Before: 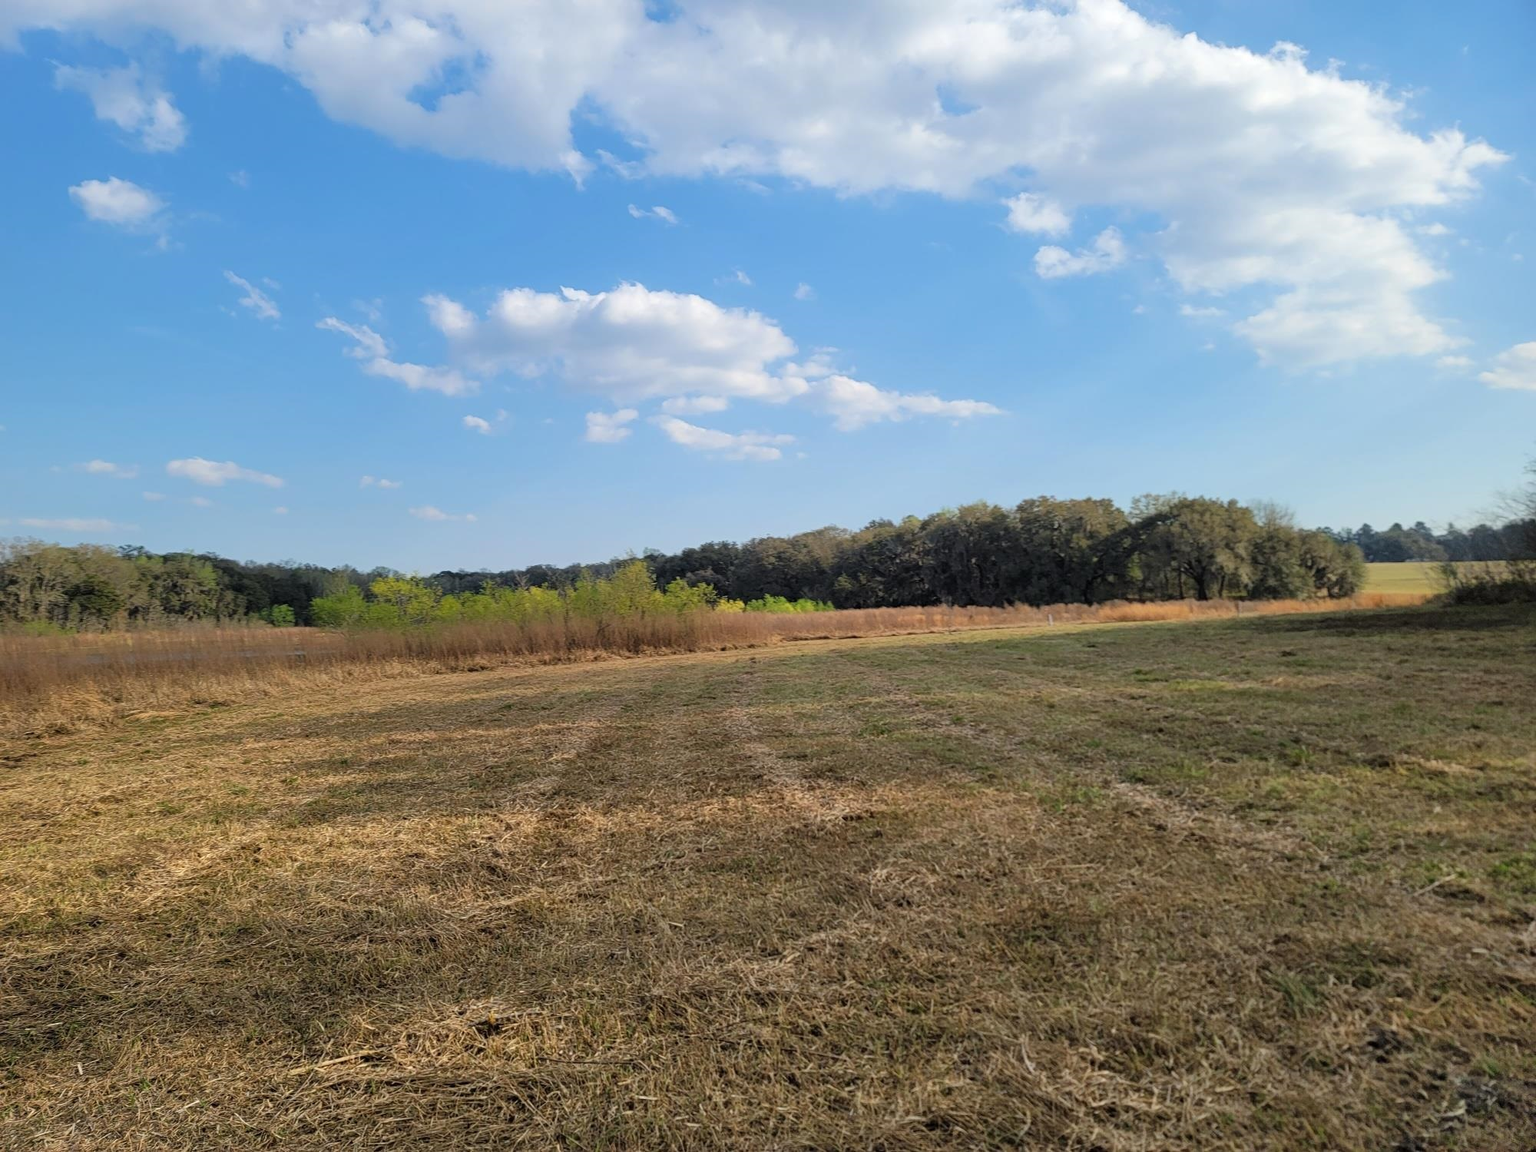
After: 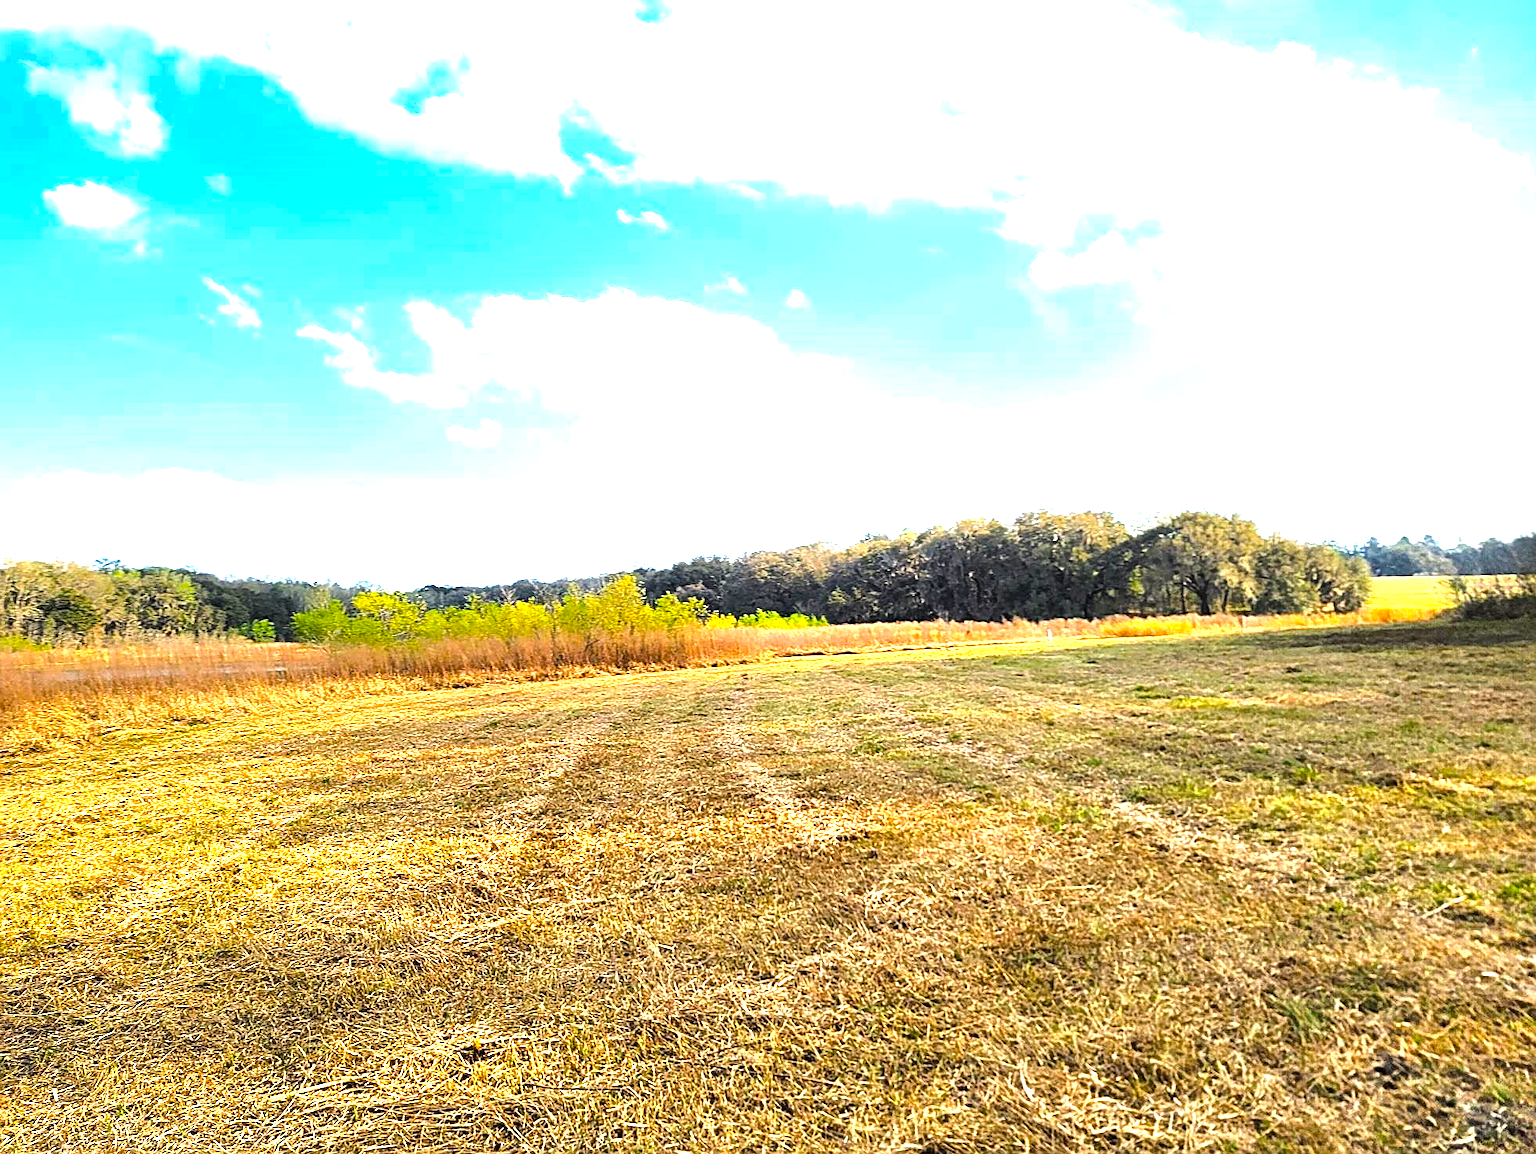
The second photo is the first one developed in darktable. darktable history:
color balance rgb: highlights gain › luminance 7.642%, highlights gain › chroma 0.892%, highlights gain › hue 49.88°, global offset › luminance 0.242%, global offset › hue 171.37°, perceptual saturation grading › global saturation 30.452%, perceptual brilliance grading › highlights 8.672%, perceptual brilliance grading › mid-tones 3.145%, perceptual brilliance grading › shadows 1.618%, global vibrance 9.814%, contrast 15.201%, saturation formula JzAzBz (2021)
sharpen: on, module defaults
exposure: black level correction 0, exposure 1.743 EV, compensate highlight preservation false
crop: left 1.729%, right 0.267%, bottom 1.825%
